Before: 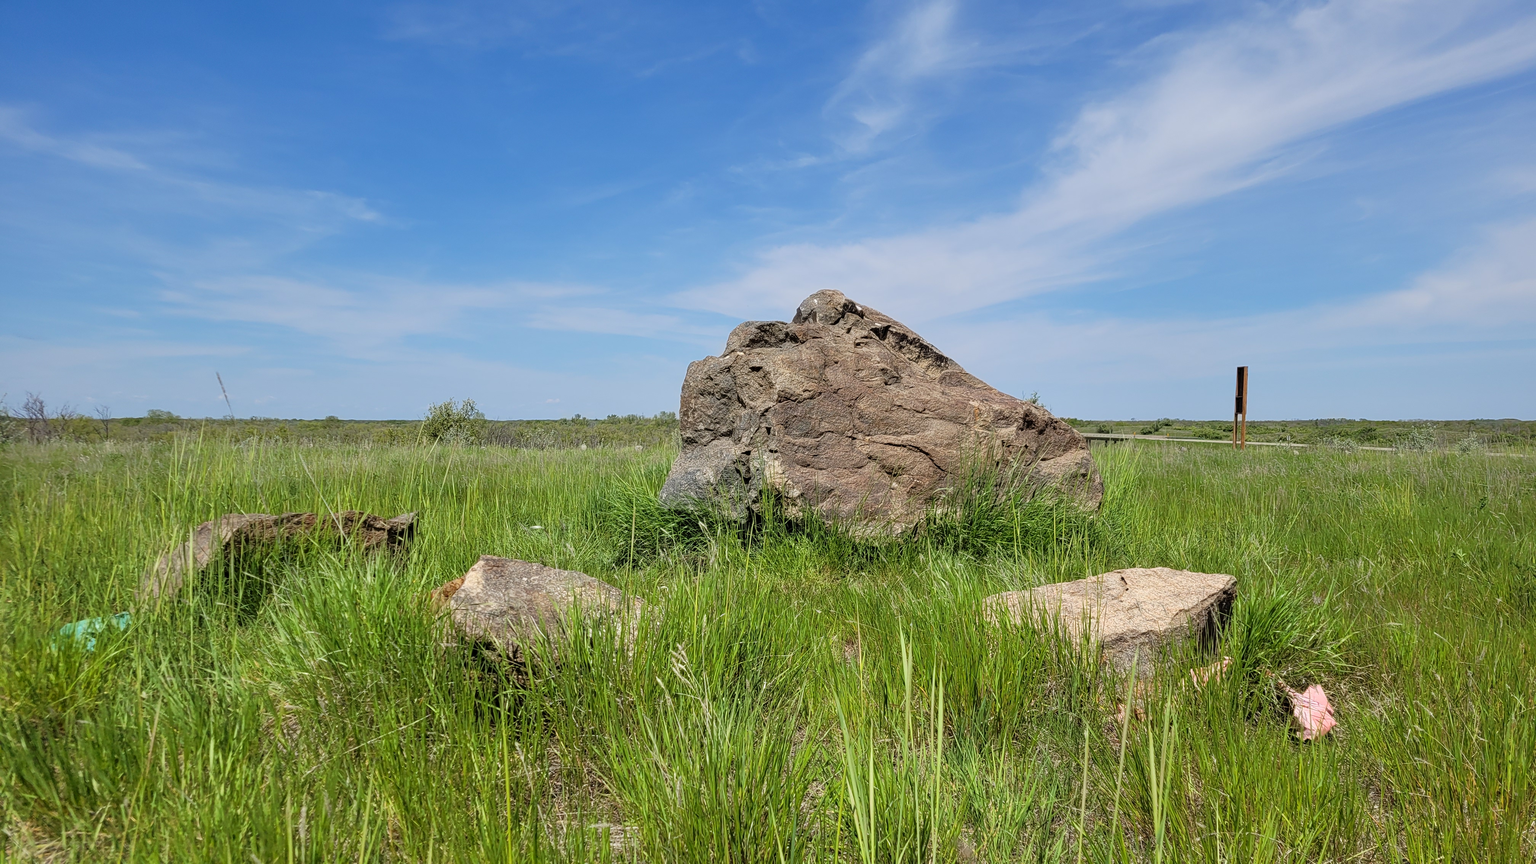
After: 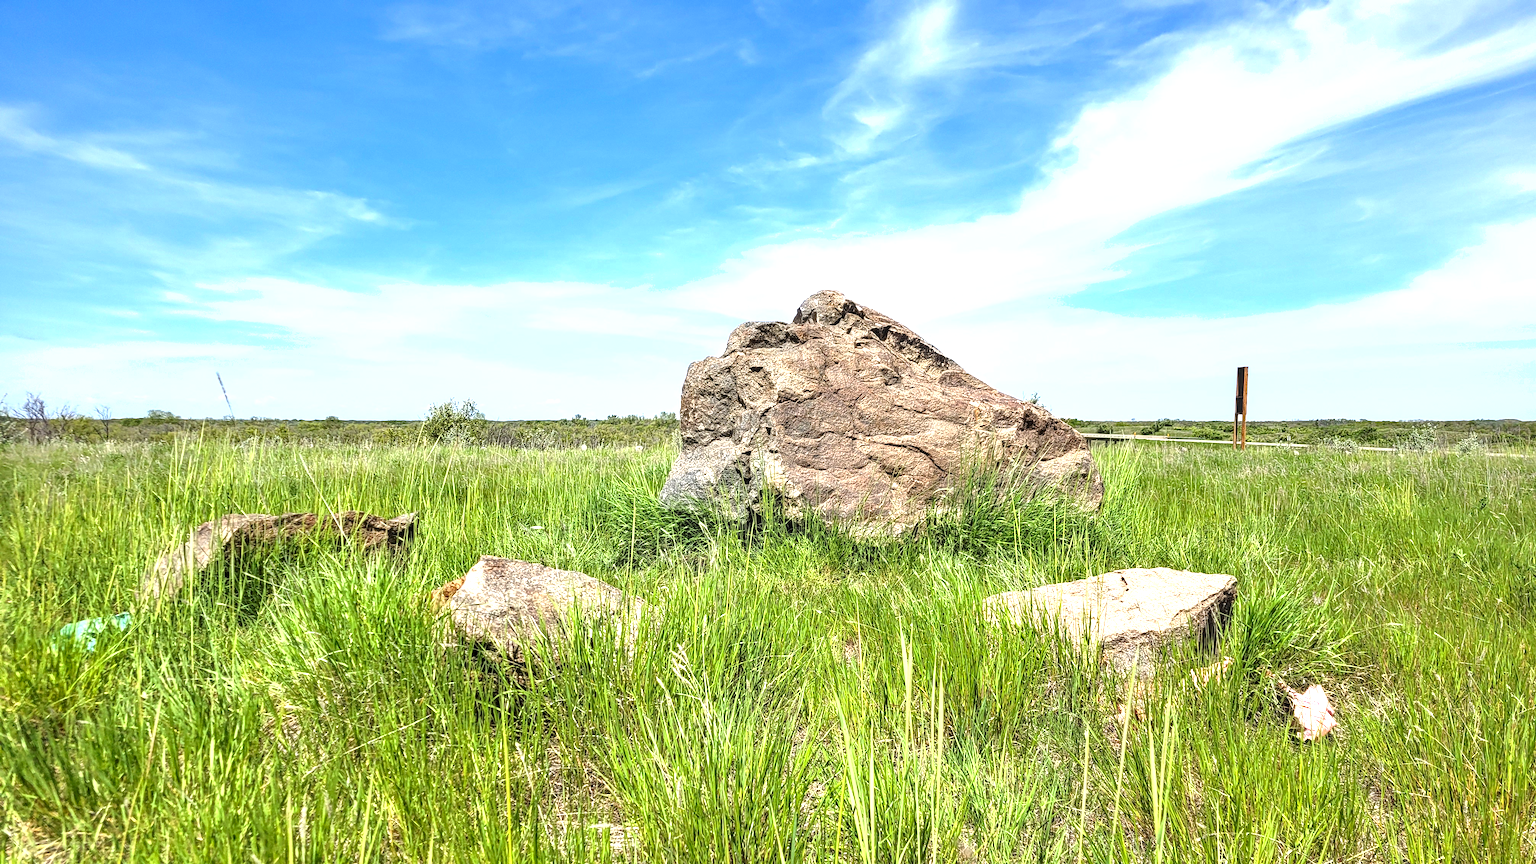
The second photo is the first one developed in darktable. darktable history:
exposure: black level correction 0, exposure 1.29 EV, compensate highlight preservation false
shadows and highlights: shadows 47.67, highlights -40.77, soften with gaussian
local contrast: on, module defaults
